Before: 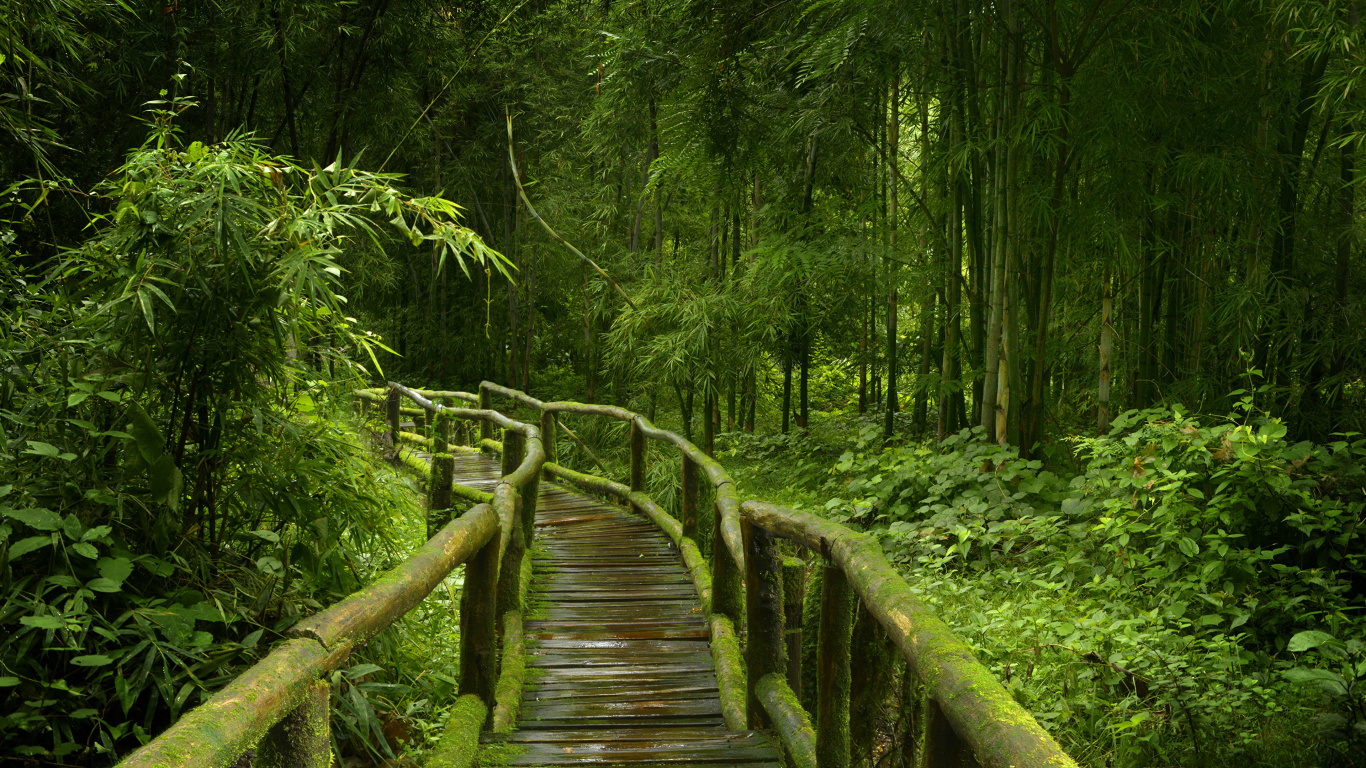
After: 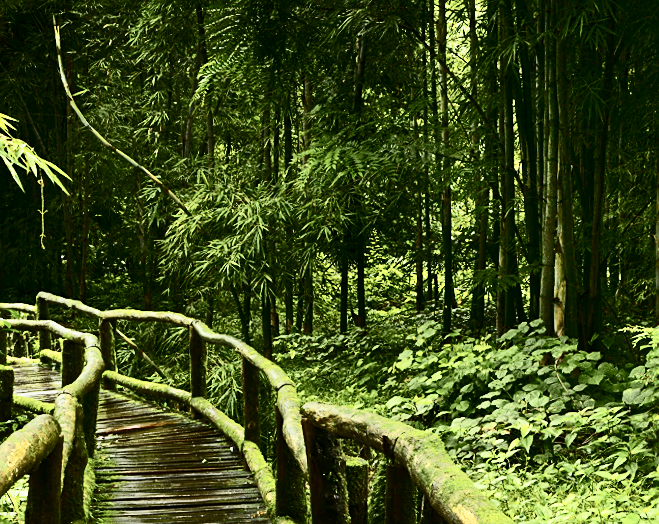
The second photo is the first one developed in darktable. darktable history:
crop: left 32.075%, top 10.976%, right 18.355%, bottom 17.596%
color balance: on, module defaults
base curve: curves: ch0 [(0, 0) (0.088, 0.125) (0.176, 0.251) (0.354, 0.501) (0.613, 0.749) (1, 0.877)], preserve colors none
contrast brightness saturation: contrast 0.5, saturation -0.1
sharpen: on, module defaults
rotate and perspective: rotation -2°, crop left 0.022, crop right 0.978, crop top 0.049, crop bottom 0.951
